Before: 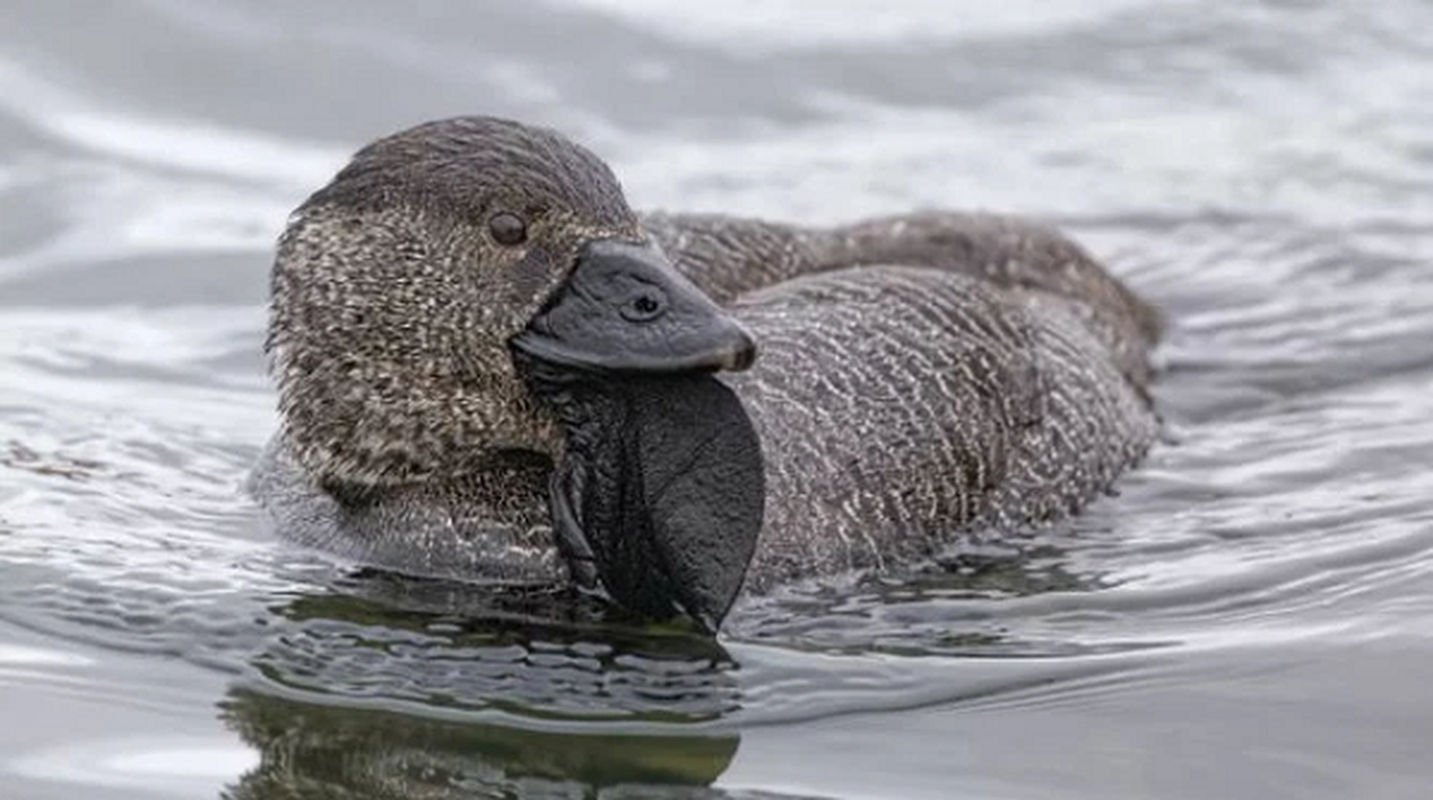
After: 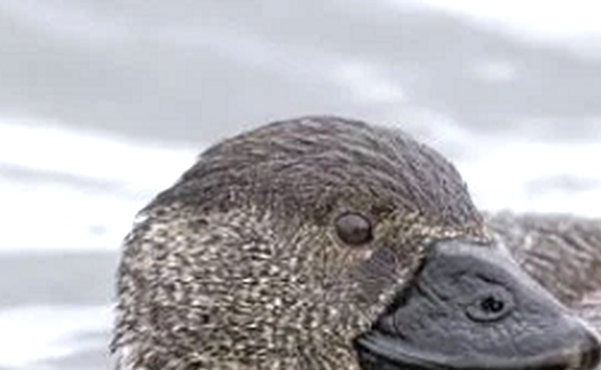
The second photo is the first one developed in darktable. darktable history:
exposure: black level correction 0, exposure 0.5 EV, compensate exposure bias true, compensate highlight preservation false
crop and rotate: left 10.817%, top 0.062%, right 47.194%, bottom 53.626%
